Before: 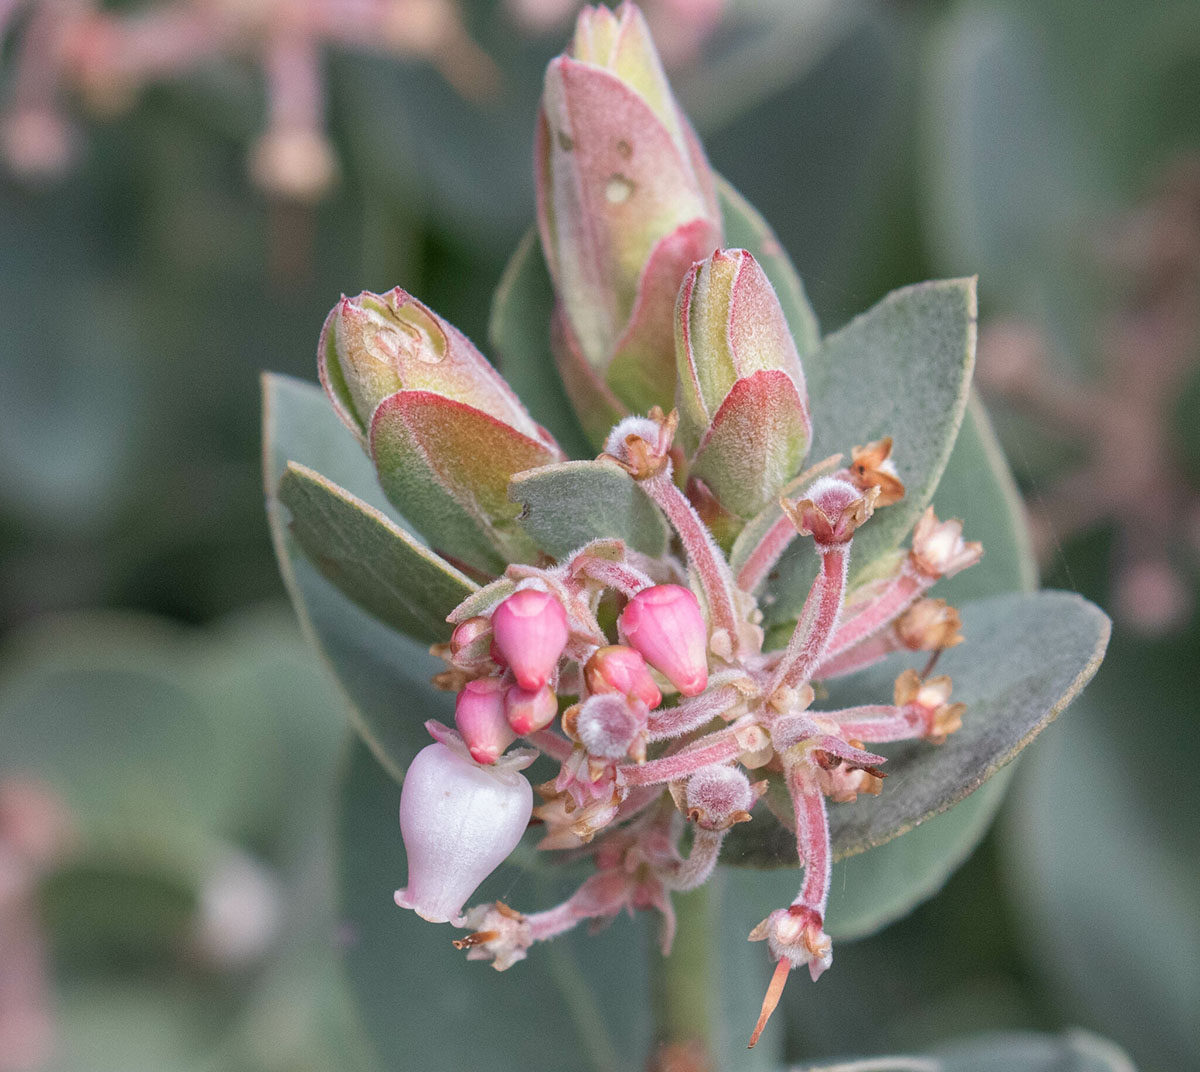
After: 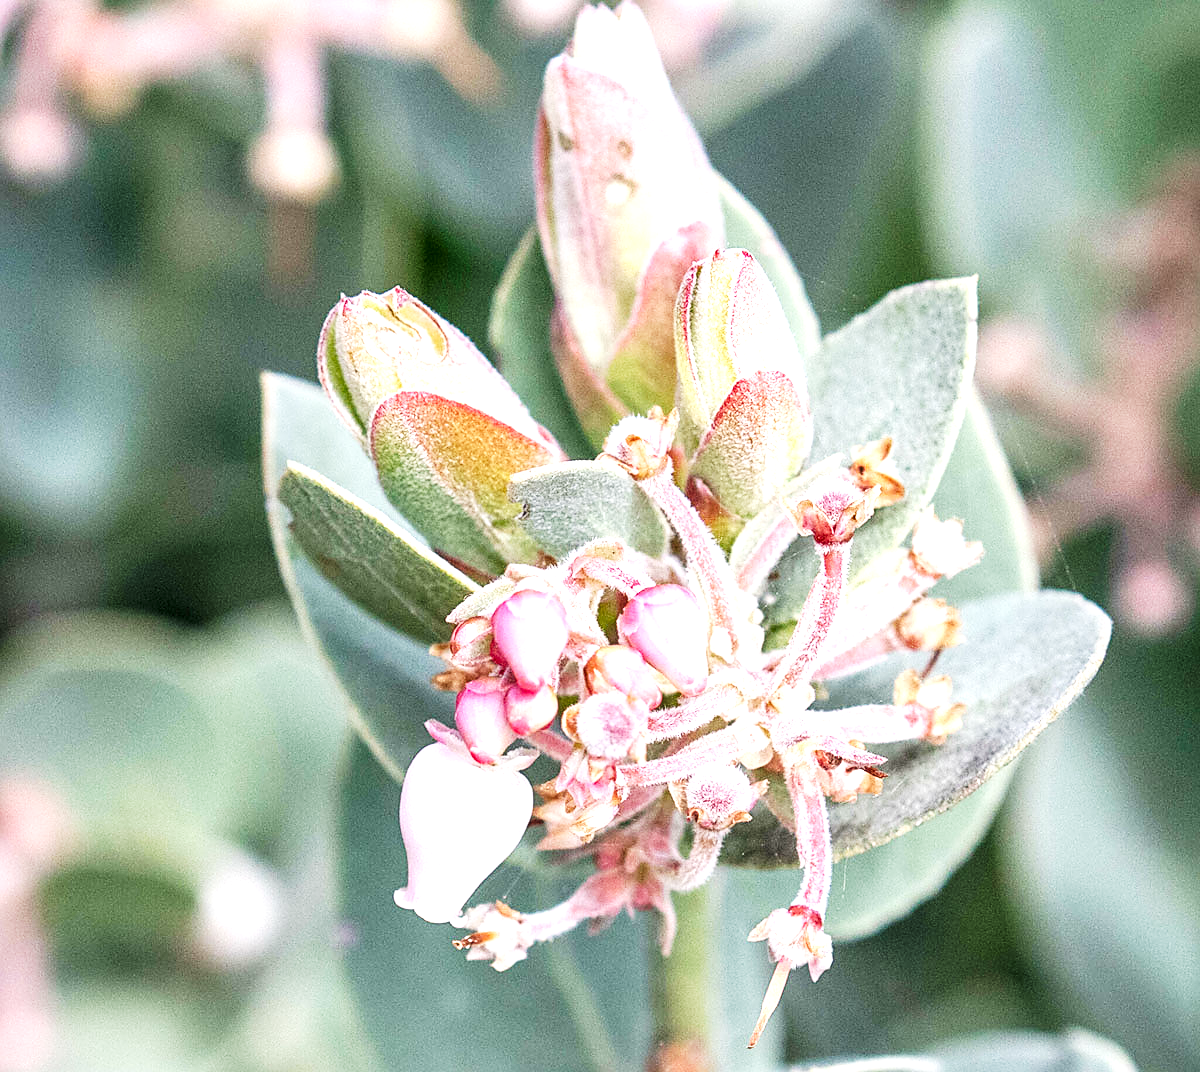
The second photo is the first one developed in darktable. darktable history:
sharpen: on, module defaults
shadows and highlights: radius 45.43, white point adjustment 6.51, compress 80.09%, soften with gaussian
base curve: curves: ch0 [(0, 0) (0.007, 0.004) (0.027, 0.03) (0.046, 0.07) (0.207, 0.54) (0.442, 0.872) (0.673, 0.972) (1, 1)], preserve colors none
local contrast: on, module defaults
